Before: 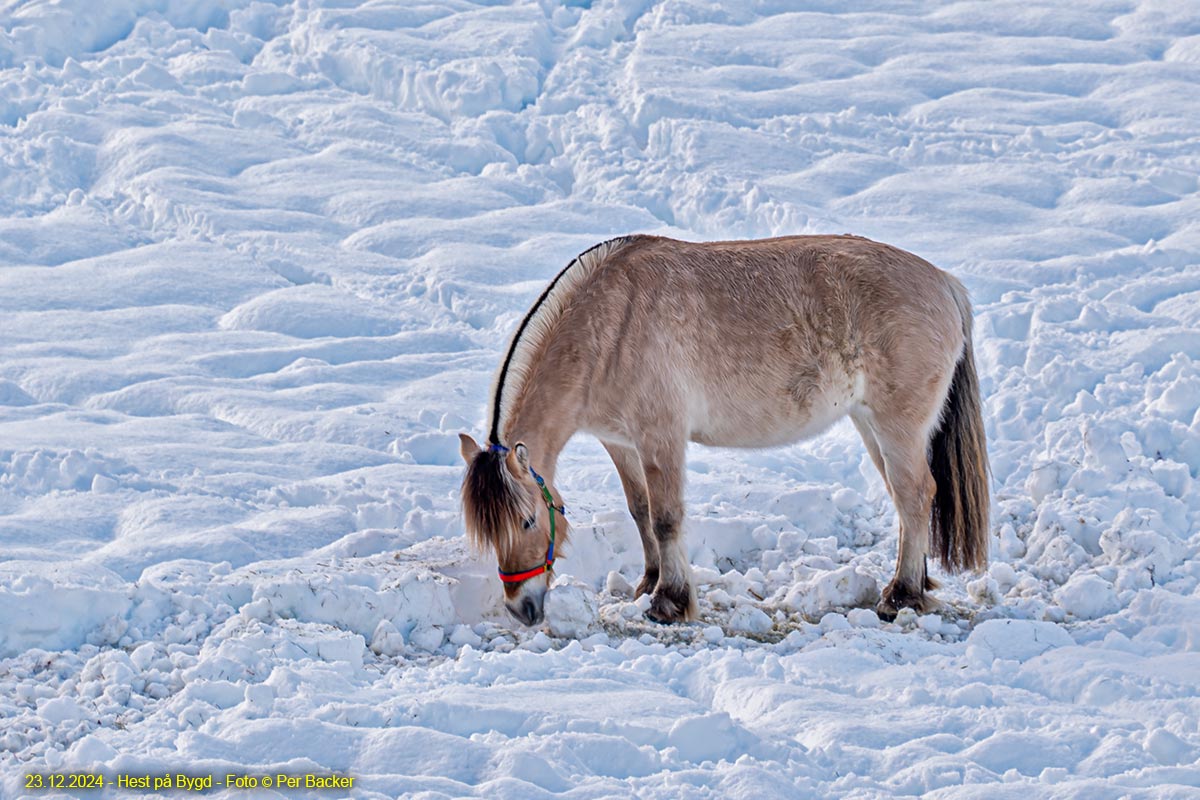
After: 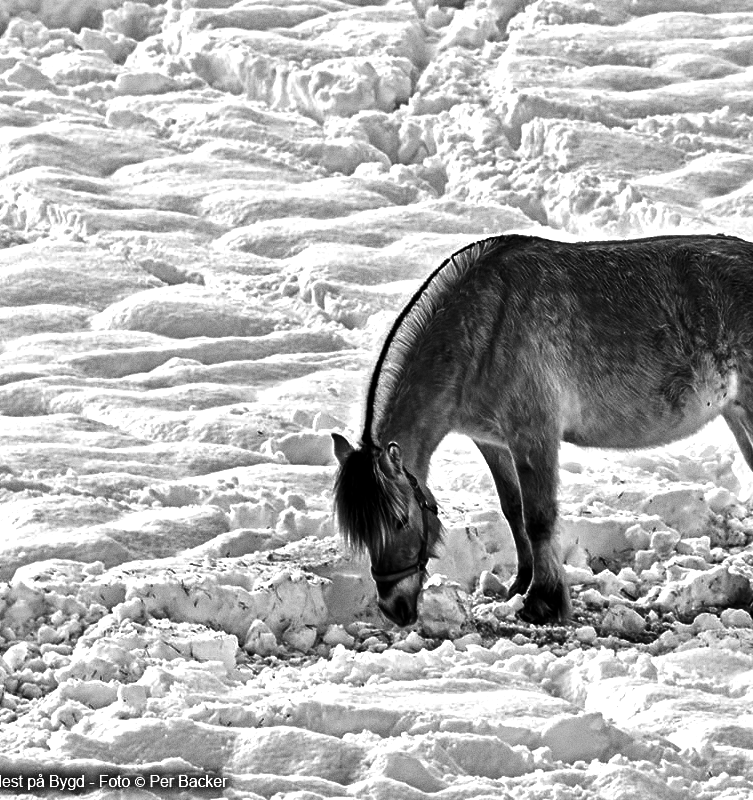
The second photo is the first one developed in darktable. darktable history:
exposure: black level correction 0, exposure 0.7 EV, compensate exposure bias true, compensate highlight preservation false
crop: left 10.644%, right 26.528%
contrast brightness saturation: contrast 0.02, brightness -1, saturation -1
grain: coarseness 0.09 ISO
